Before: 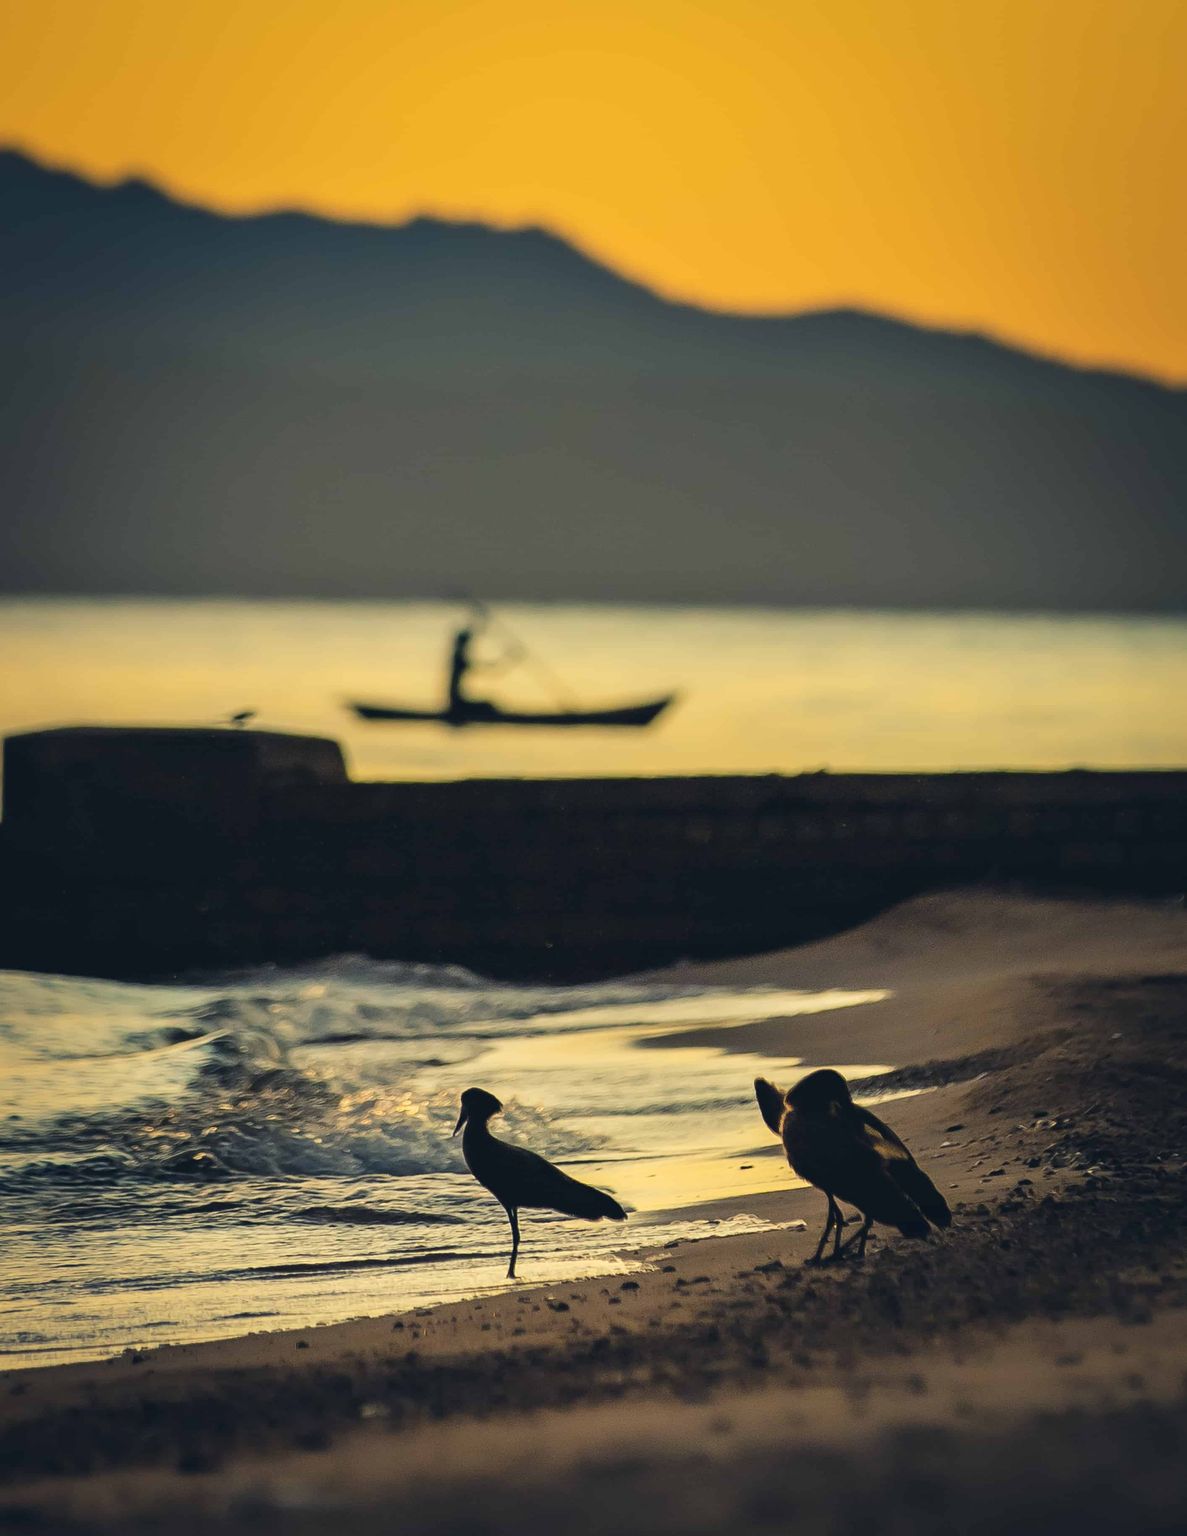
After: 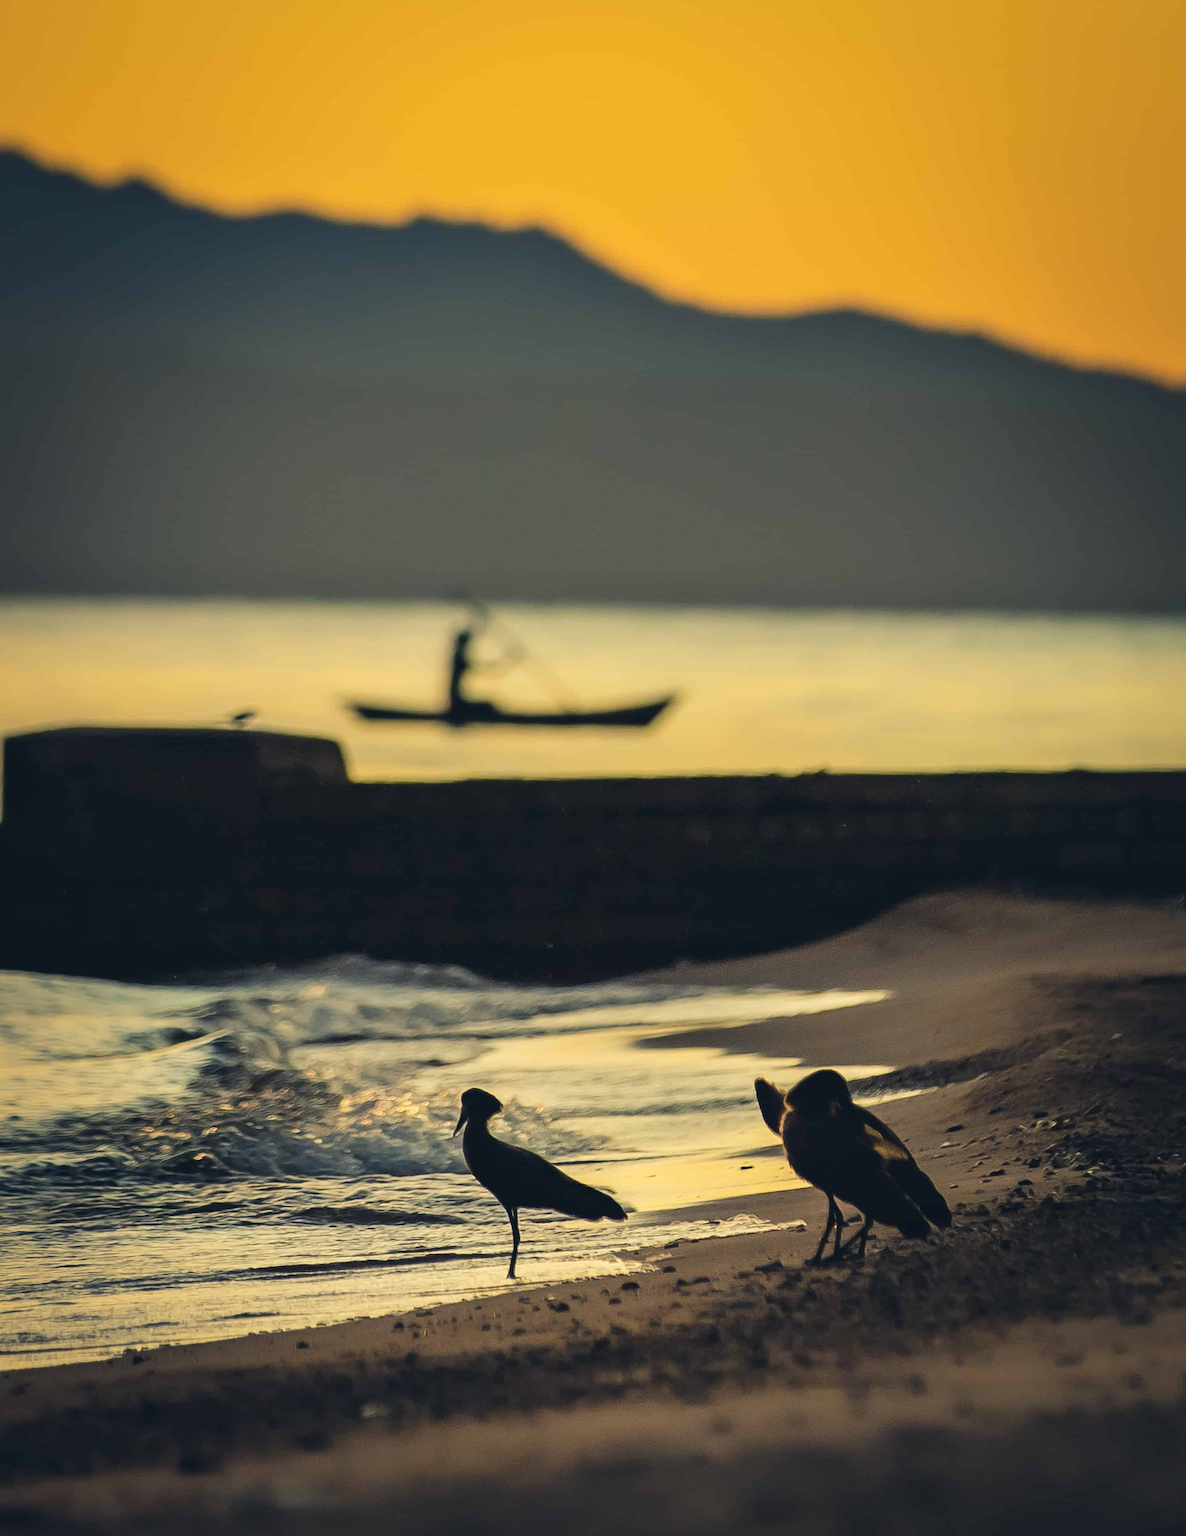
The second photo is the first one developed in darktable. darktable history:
tone equalizer: -8 EV -0.549 EV, mask exposure compensation -0.498 EV
